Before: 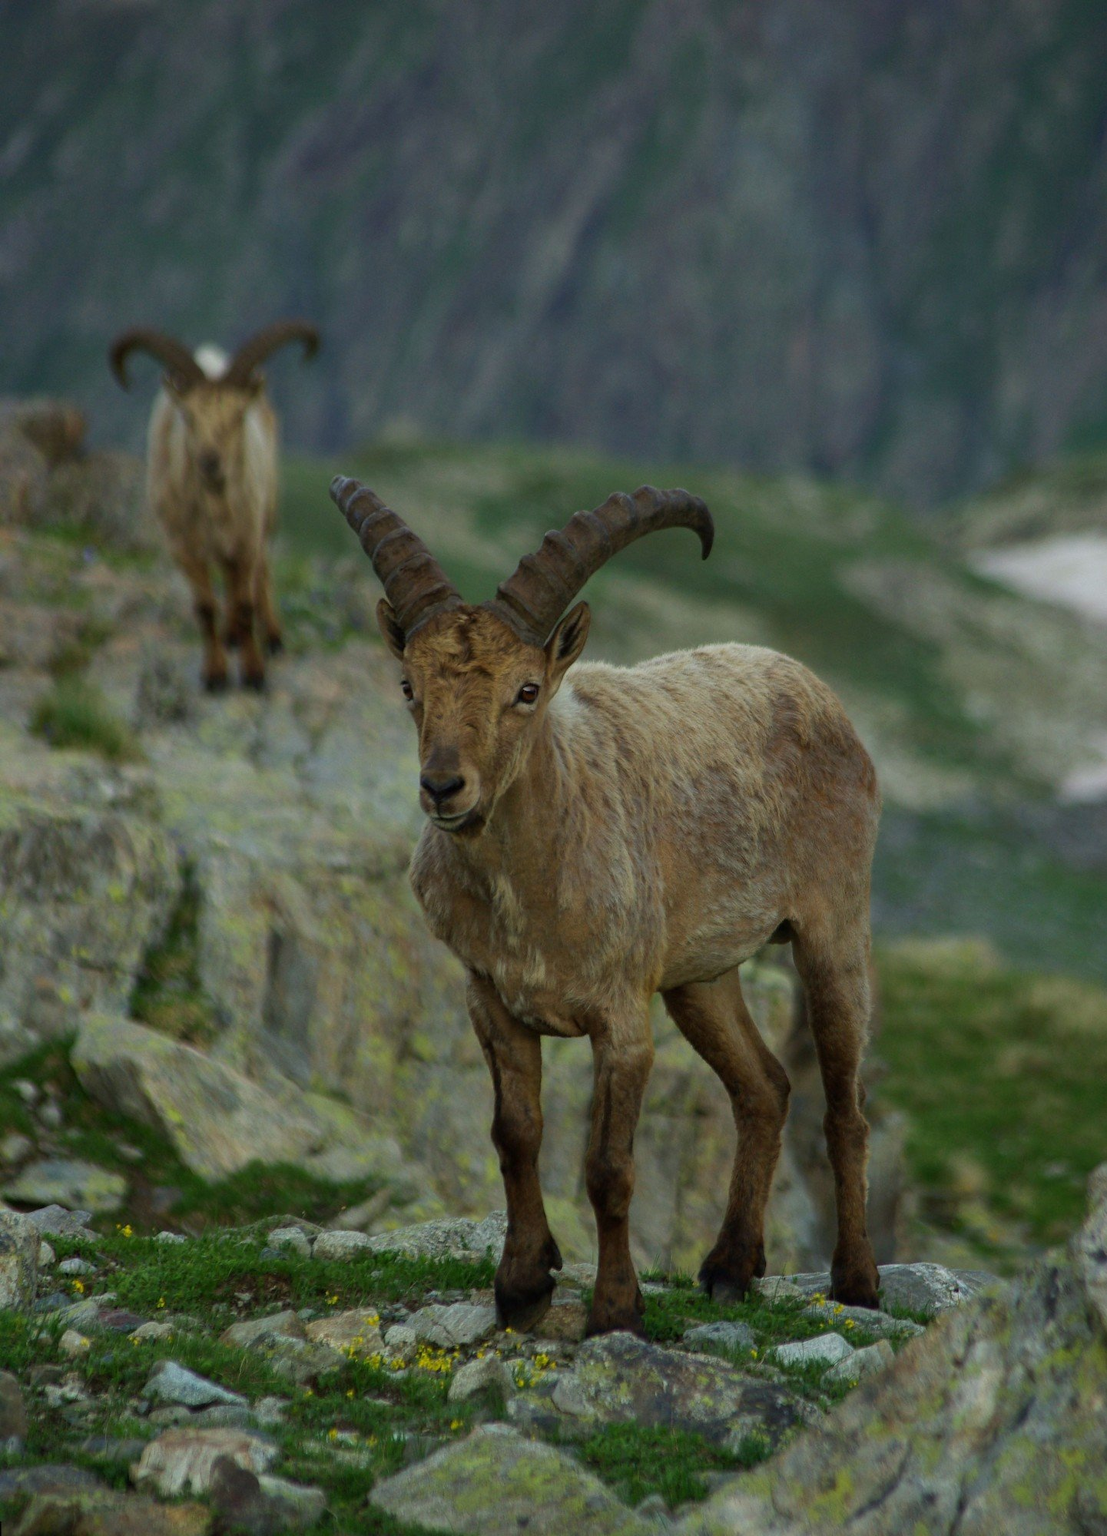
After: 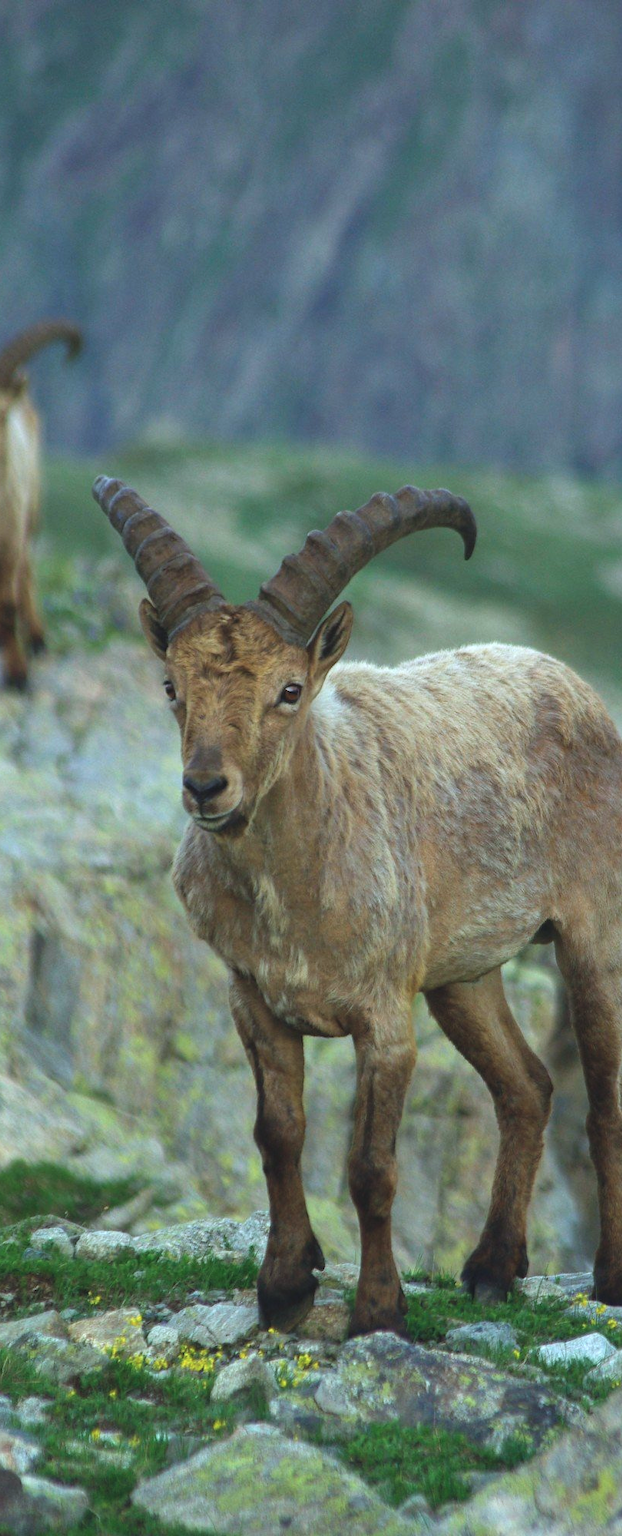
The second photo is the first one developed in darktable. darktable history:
exposure: black level correction -0.005, exposure 1 EV, compensate highlight preservation false
crop: left 21.496%, right 22.254%
color calibration: x 0.37, y 0.377, temperature 4289.93 K
